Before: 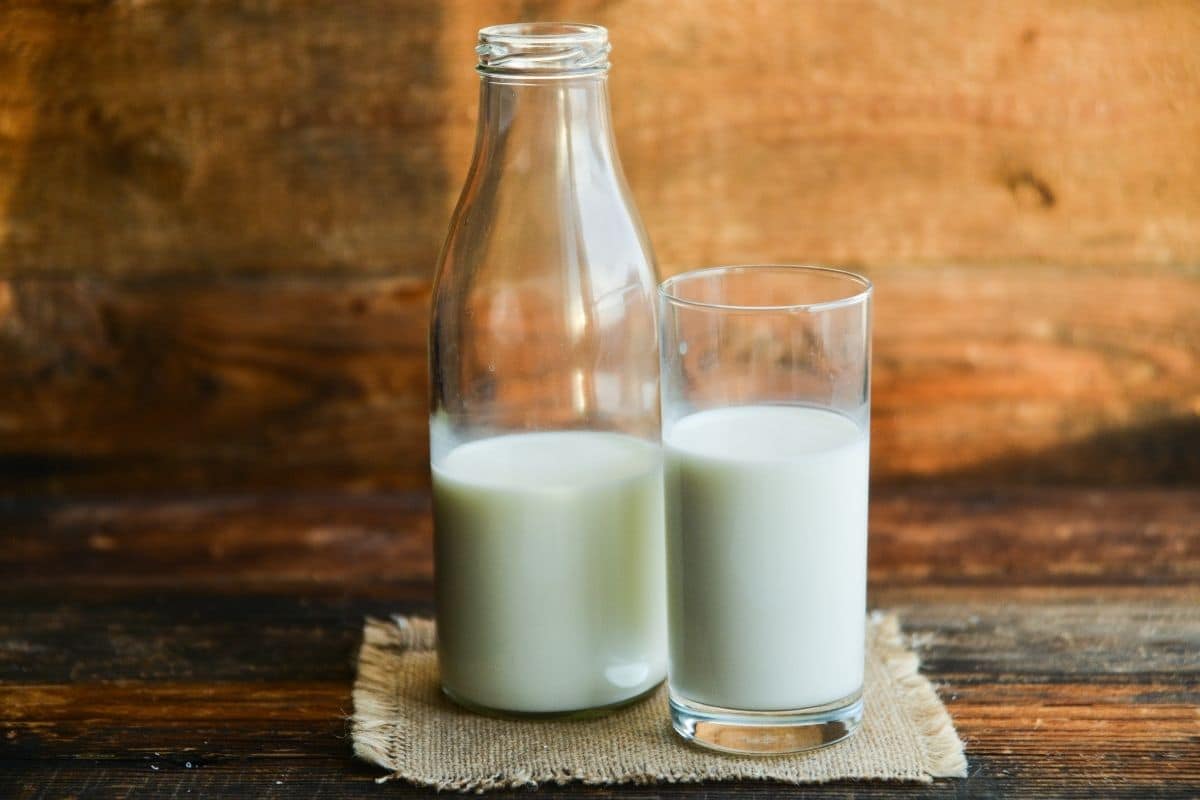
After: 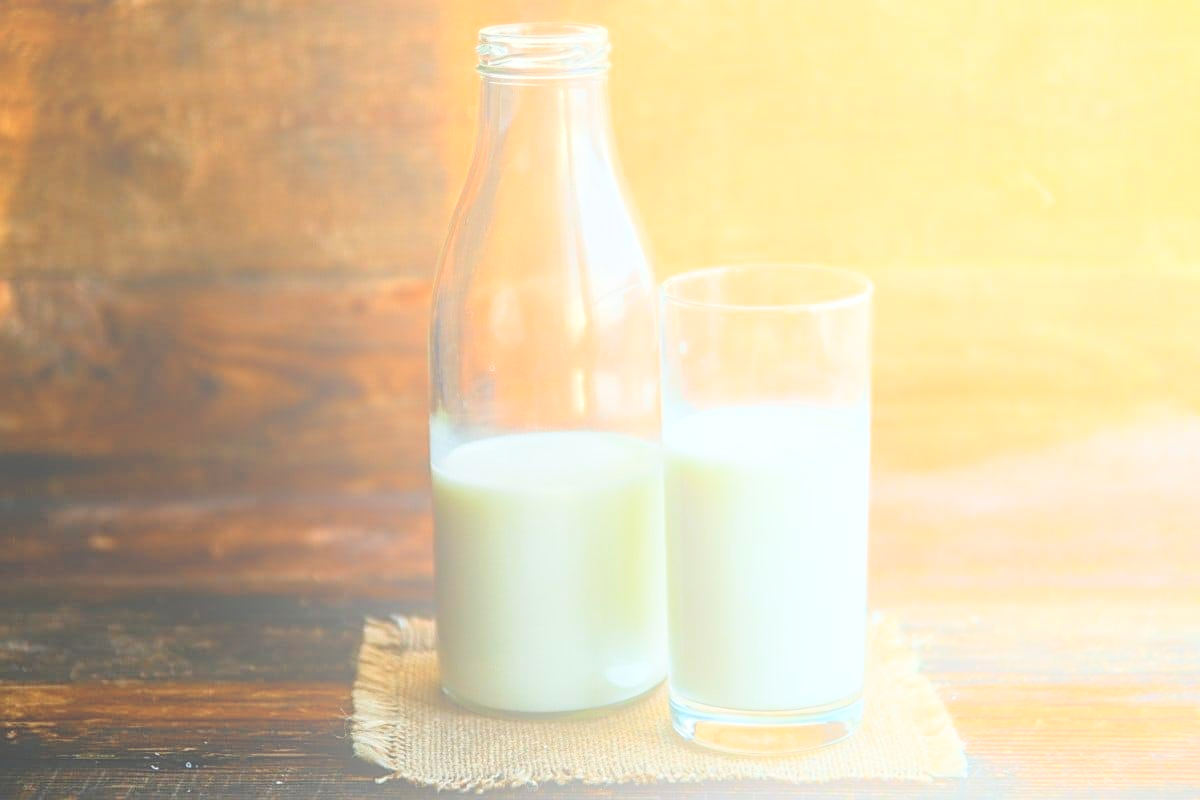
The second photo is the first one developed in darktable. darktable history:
local contrast: on, module defaults
sharpen: on, module defaults
tone equalizer: on, module defaults
bloom: size 70%, threshold 25%, strength 70%
